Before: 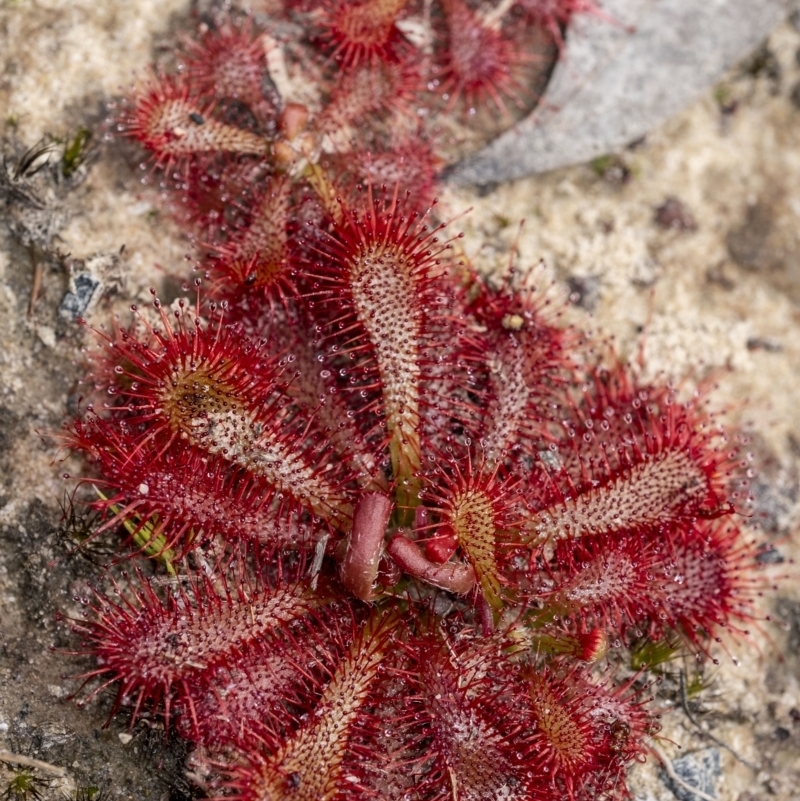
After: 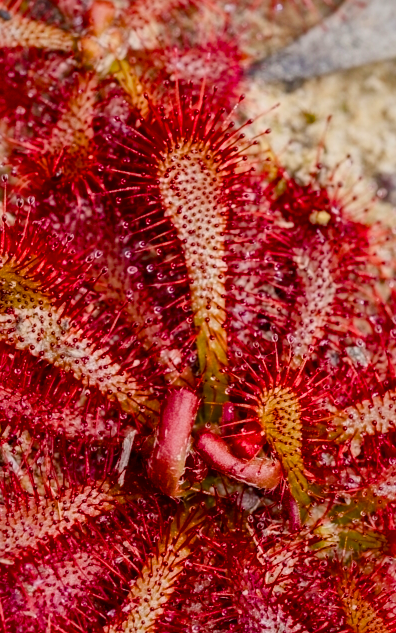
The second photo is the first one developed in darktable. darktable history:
local contrast: mode bilateral grid, contrast 25, coarseness 59, detail 151%, midtone range 0.2
contrast brightness saturation: contrast 0.097, brightness 0.035, saturation 0.091
crop and rotate: angle 0.016°, left 24.234%, top 13.026%, right 26.13%, bottom 7.832%
color balance rgb: linear chroma grading › global chroma 14.768%, perceptual saturation grading › global saturation 20%, perceptual saturation grading › highlights -24.817%, perceptual saturation grading › shadows 50.416%, global vibrance 23.62%, contrast -25.452%
